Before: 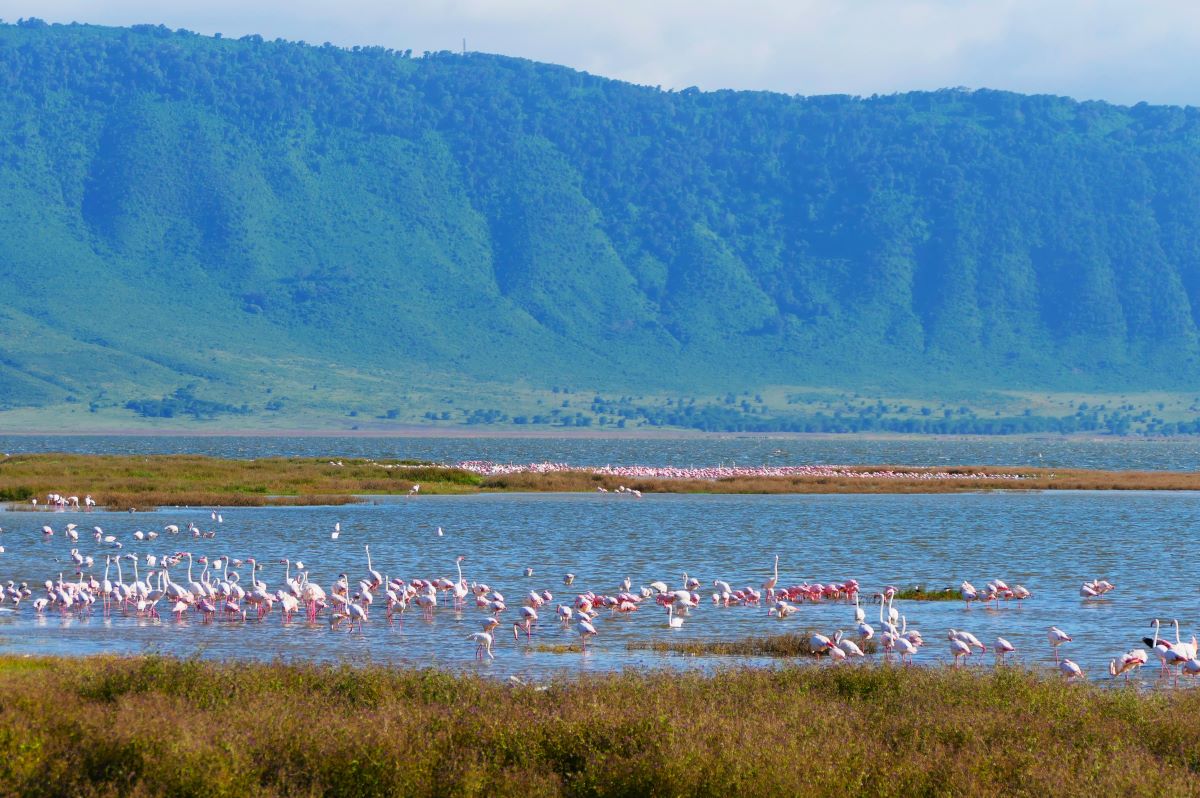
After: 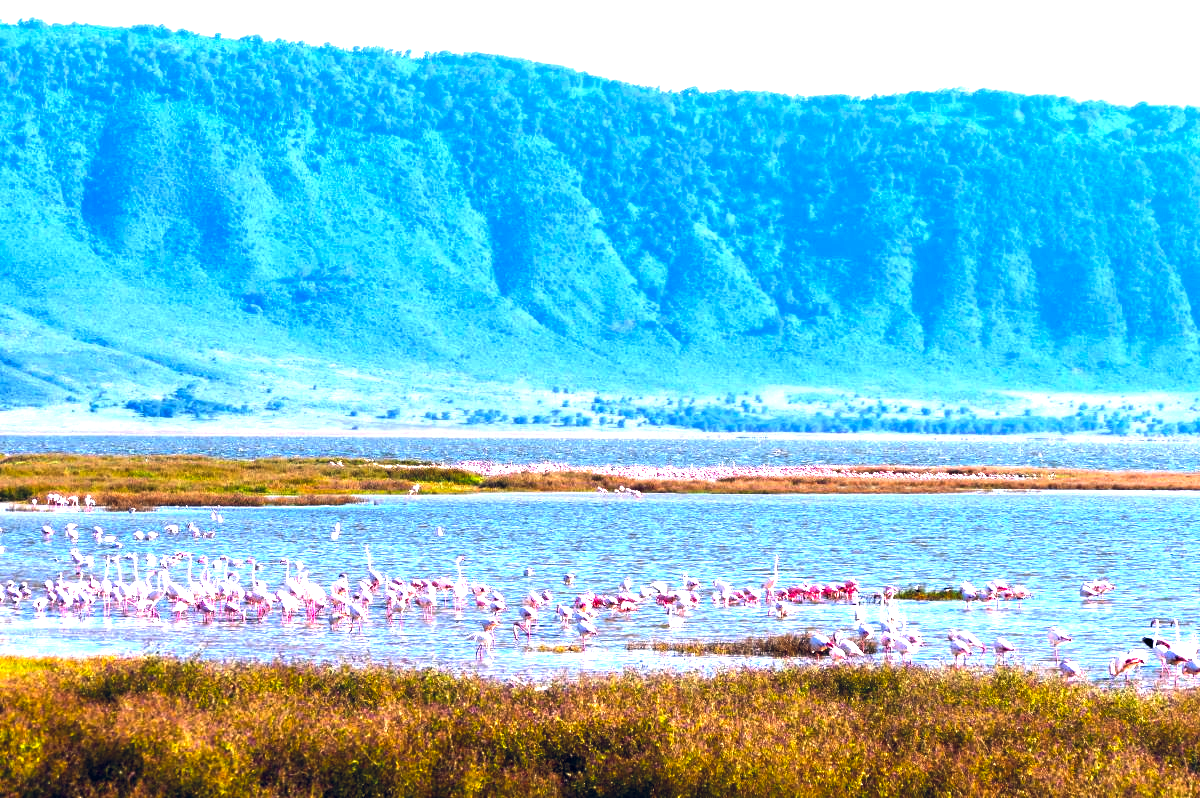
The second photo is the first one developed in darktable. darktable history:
color balance rgb: shadows lift › chroma 2.055%, shadows lift › hue 136.62°, power › luminance -7.814%, power › chroma 1.326%, power › hue 330.3°, global offset › chroma 0.147%, global offset › hue 253.65°, perceptual saturation grading › global saturation 15.679%, perceptual saturation grading › highlights -19.003%, perceptual saturation grading › shadows 19.329%, perceptual brilliance grading › global brilliance 29.505%, perceptual brilliance grading › highlights 50.485%, perceptual brilliance grading › mid-tones 50.198%, perceptual brilliance grading › shadows -21.232%, global vibrance 10.878%
local contrast: mode bilateral grid, contrast 10, coarseness 26, detail 115%, midtone range 0.2
